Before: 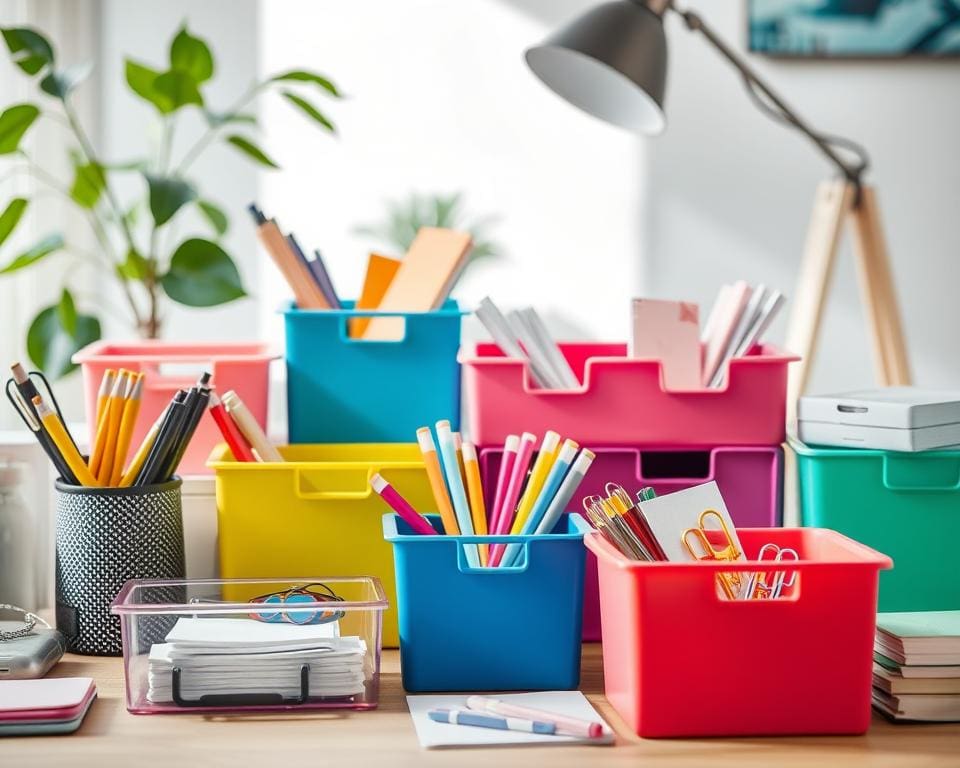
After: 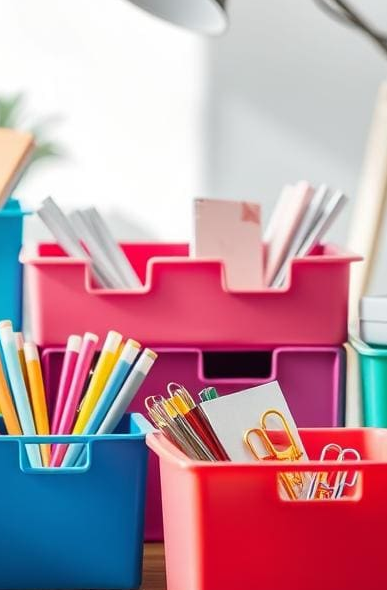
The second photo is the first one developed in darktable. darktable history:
crop: left 45.648%, top 13.067%, right 13.965%, bottom 10.013%
